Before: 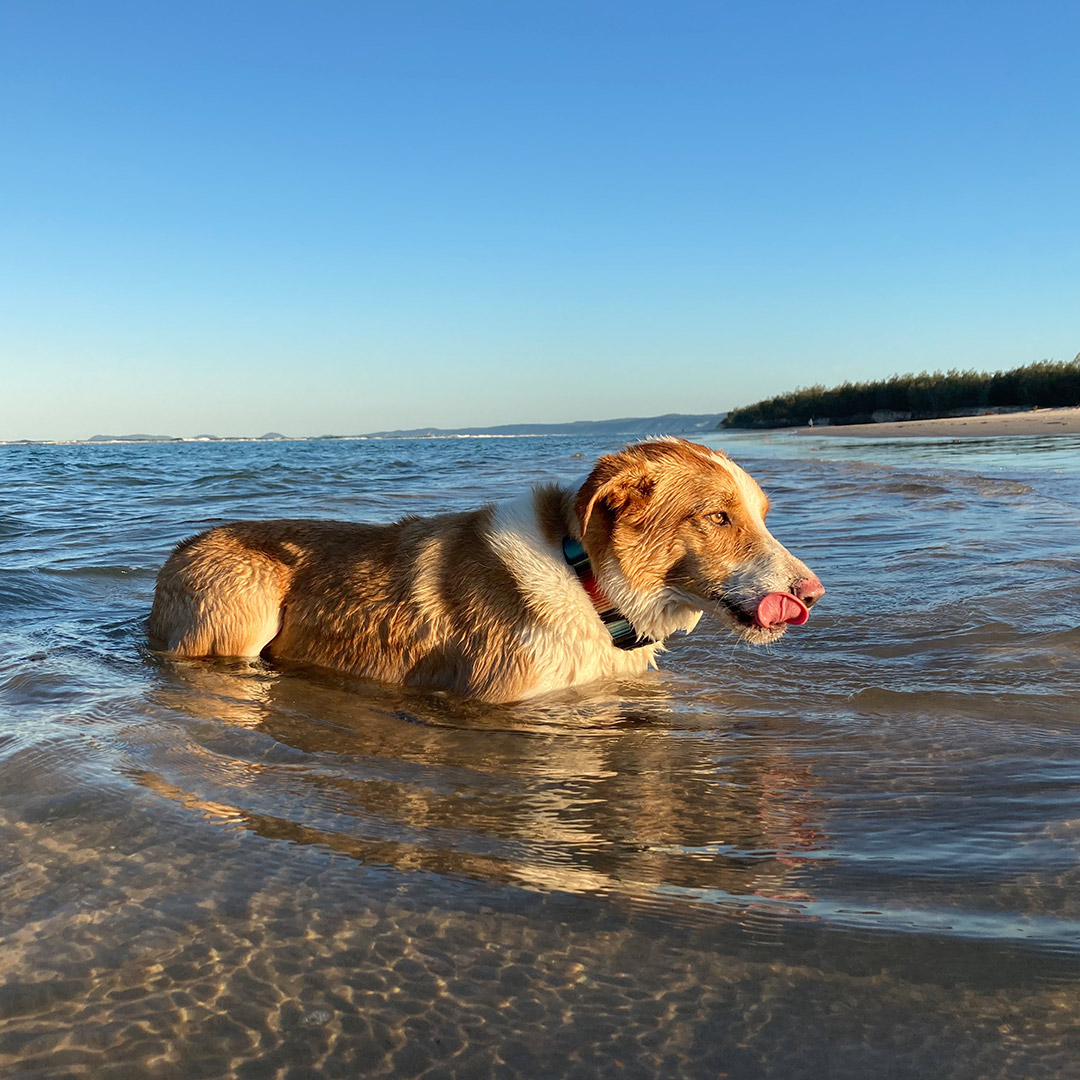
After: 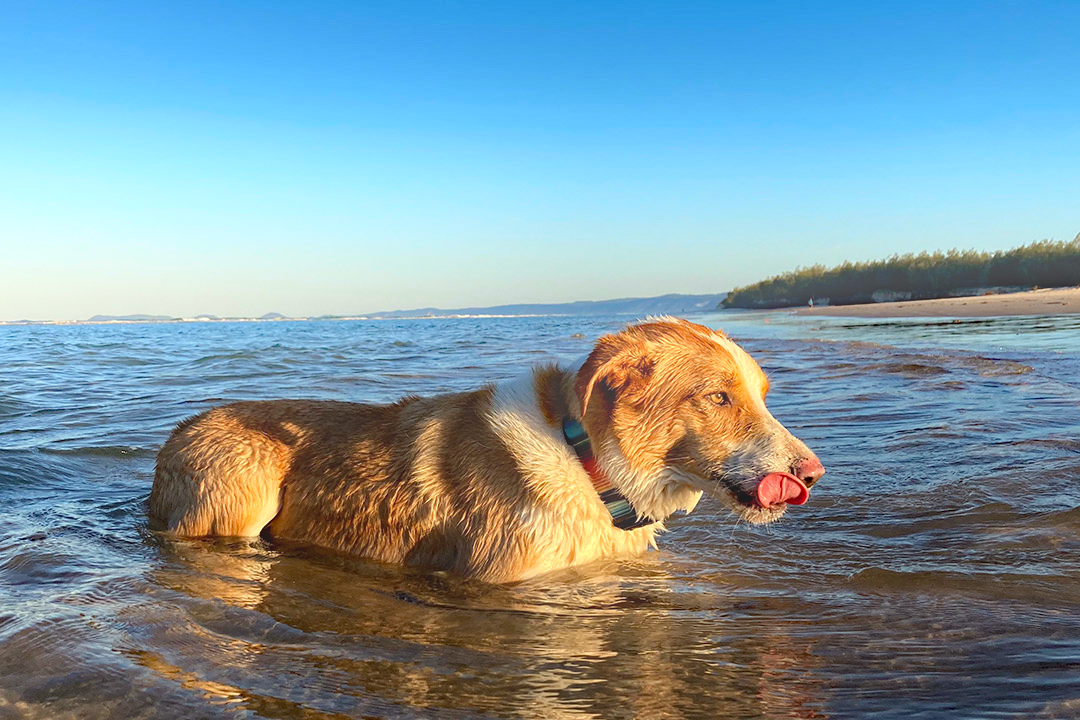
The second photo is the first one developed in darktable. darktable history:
bloom: on, module defaults
haze removal: strength 0.5, distance 0.43, compatibility mode true, adaptive false
crop: top 11.166%, bottom 22.168%
